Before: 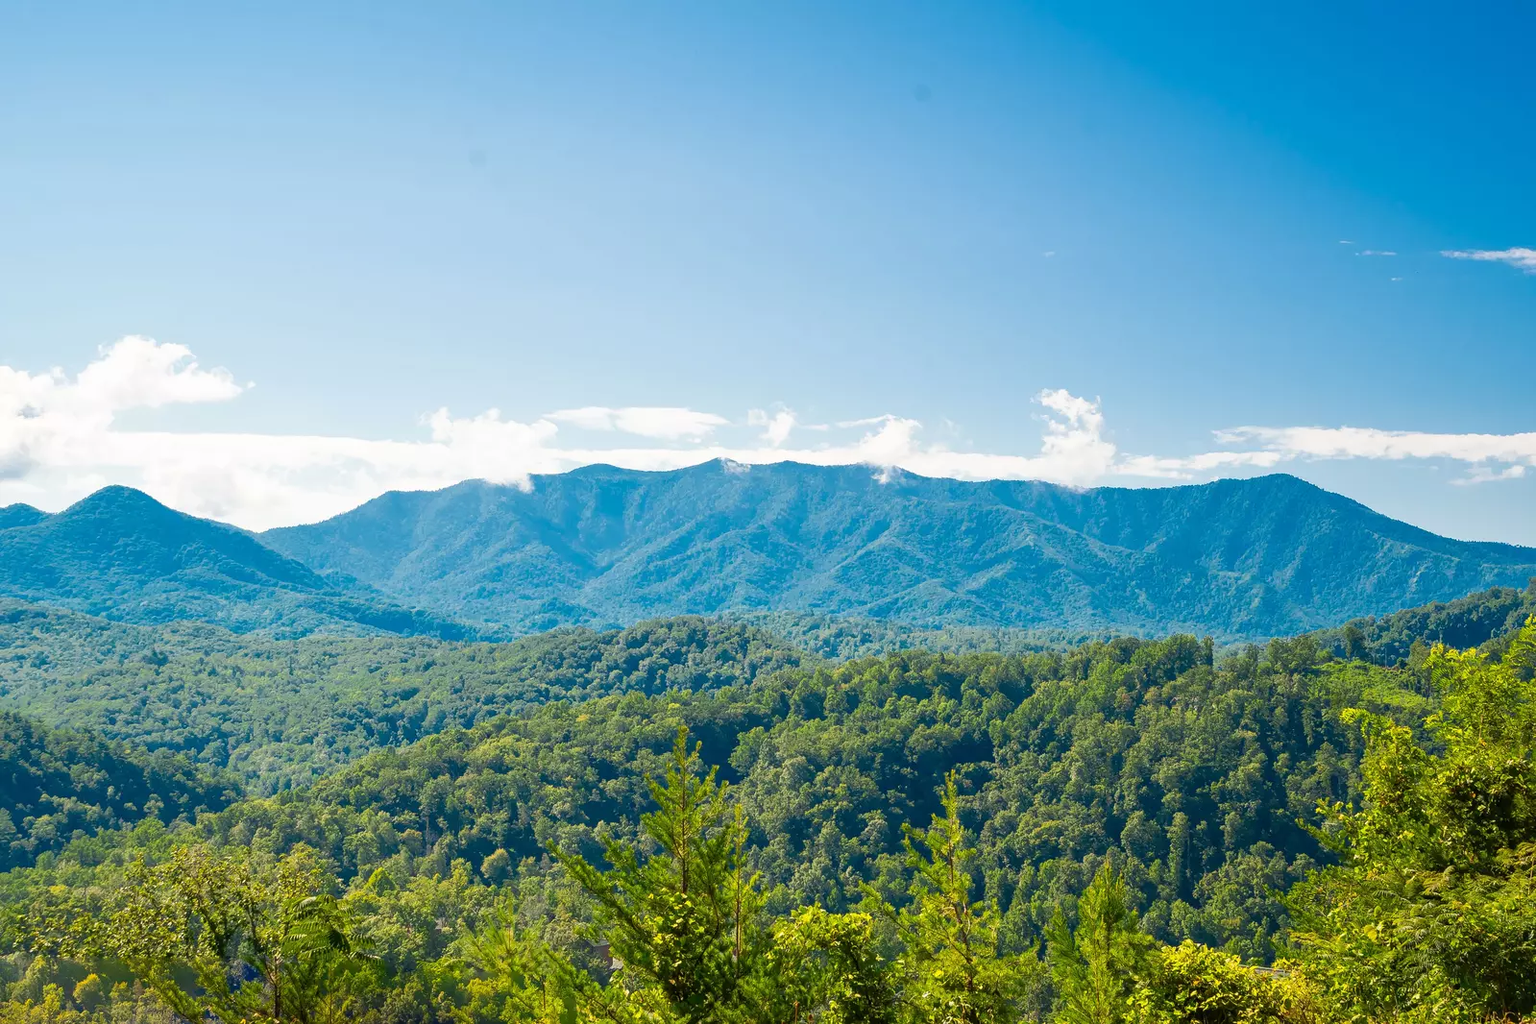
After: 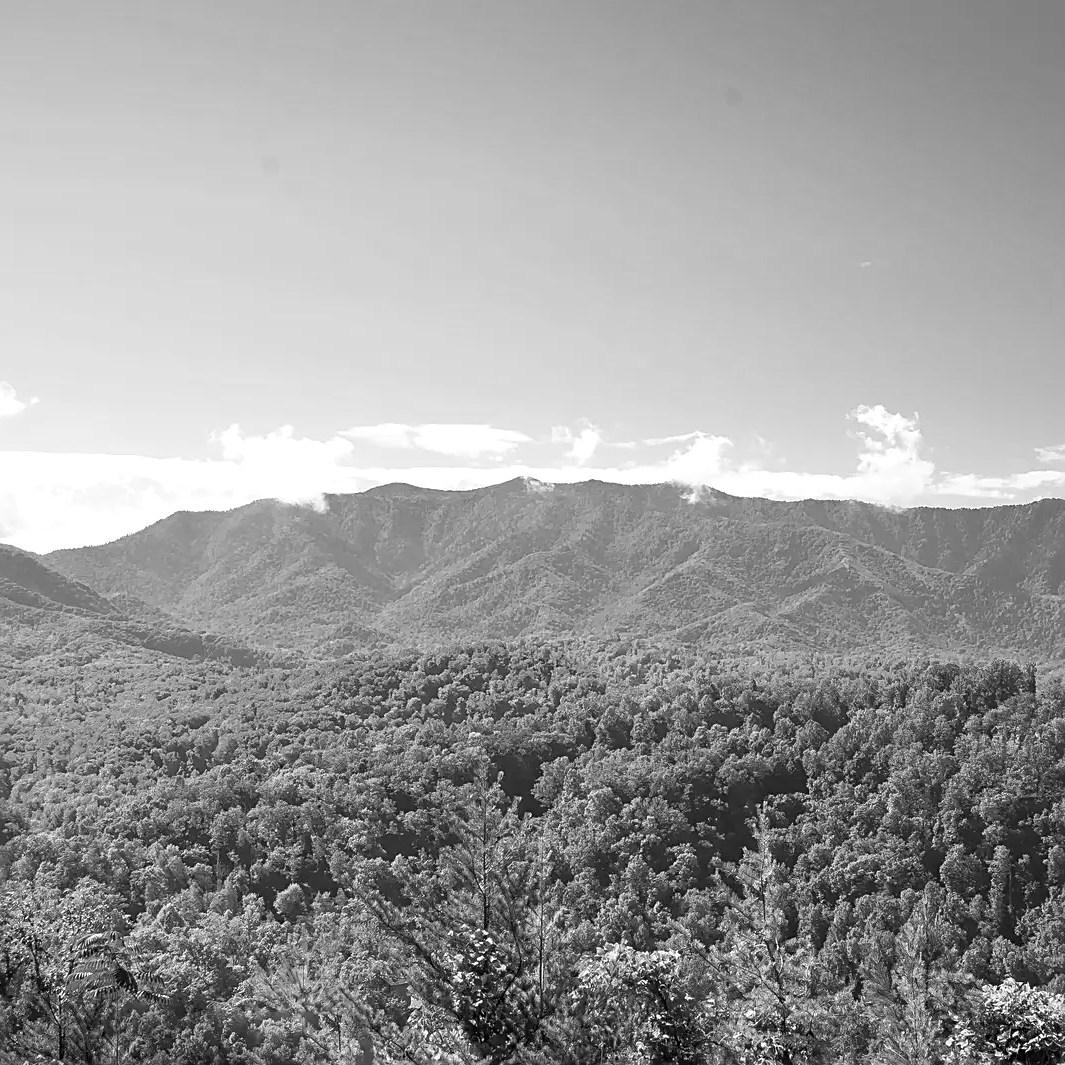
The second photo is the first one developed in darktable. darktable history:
sharpen: on, module defaults
crop and rotate: left 14.292%, right 19.041%
monochrome: on, module defaults
color balance rgb: linear chroma grading › global chroma 3.45%, perceptual saturation grading › global saturation 11.24%, perceptual brilliance grading › global brilliance 3.04%, global vibrance 2.8%
